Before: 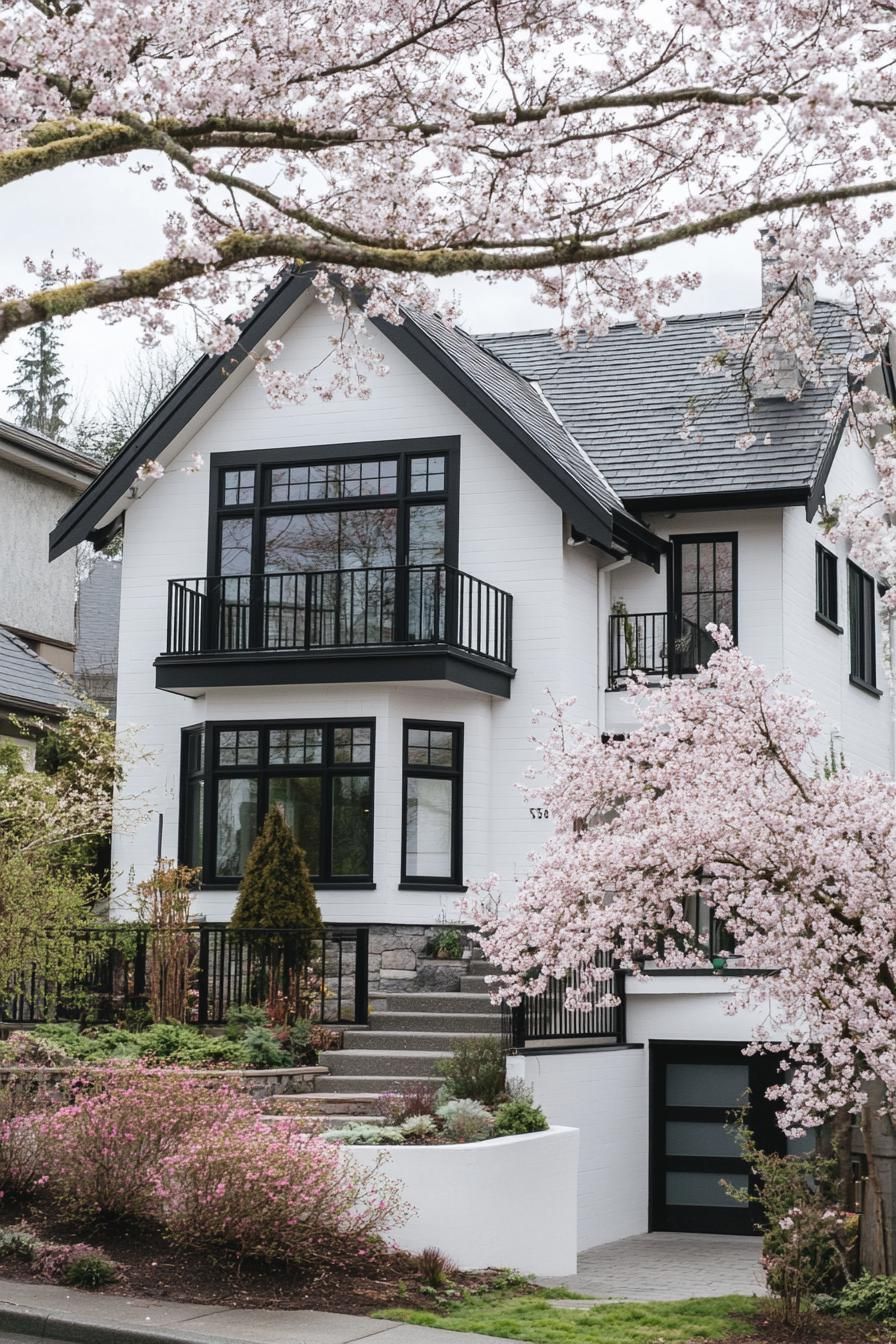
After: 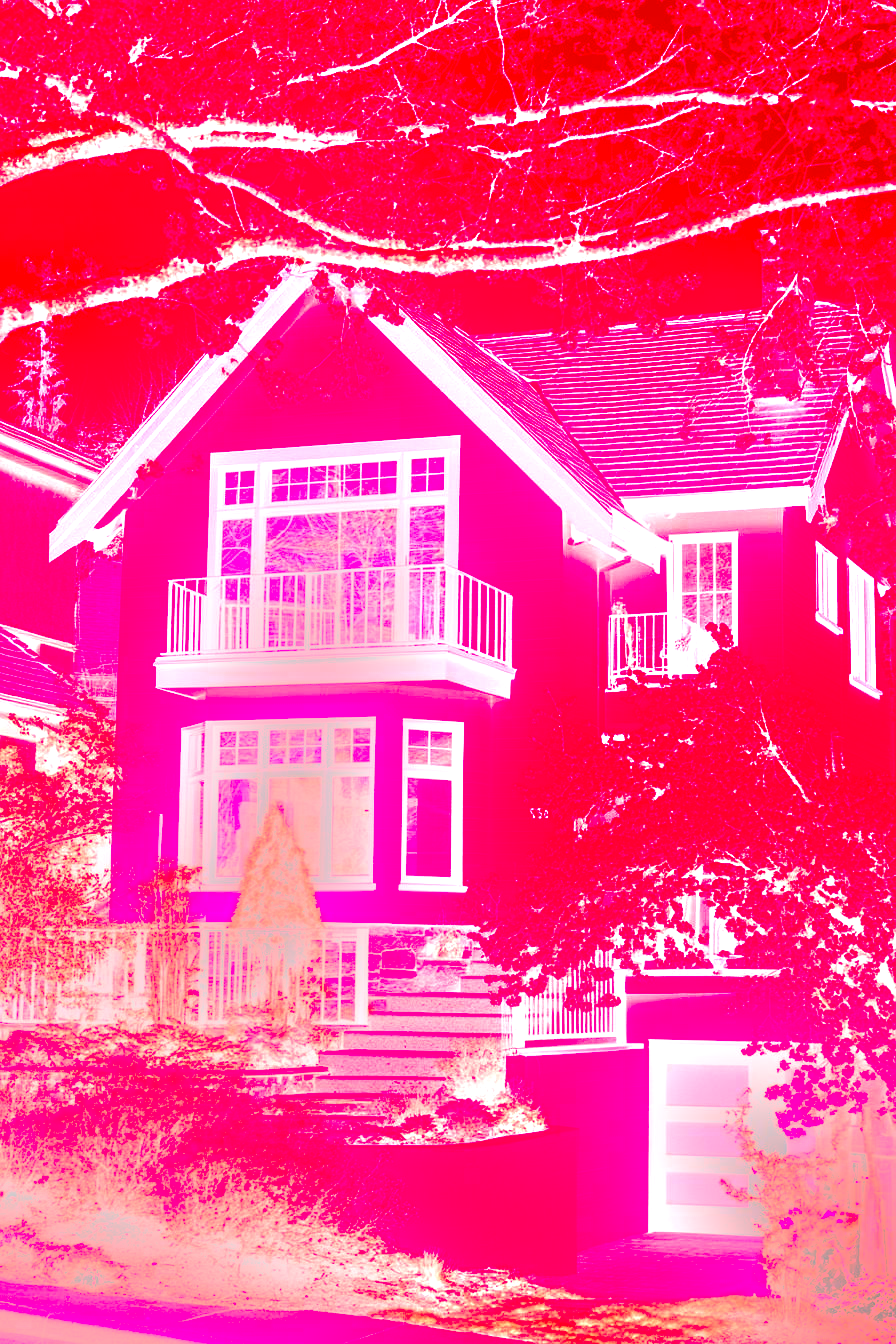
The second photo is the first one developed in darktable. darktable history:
bloom: on, module defaults
white balance: red 4.26, blue 1.802
exposure: black level correction -0.03, compensate highlight preservation false
